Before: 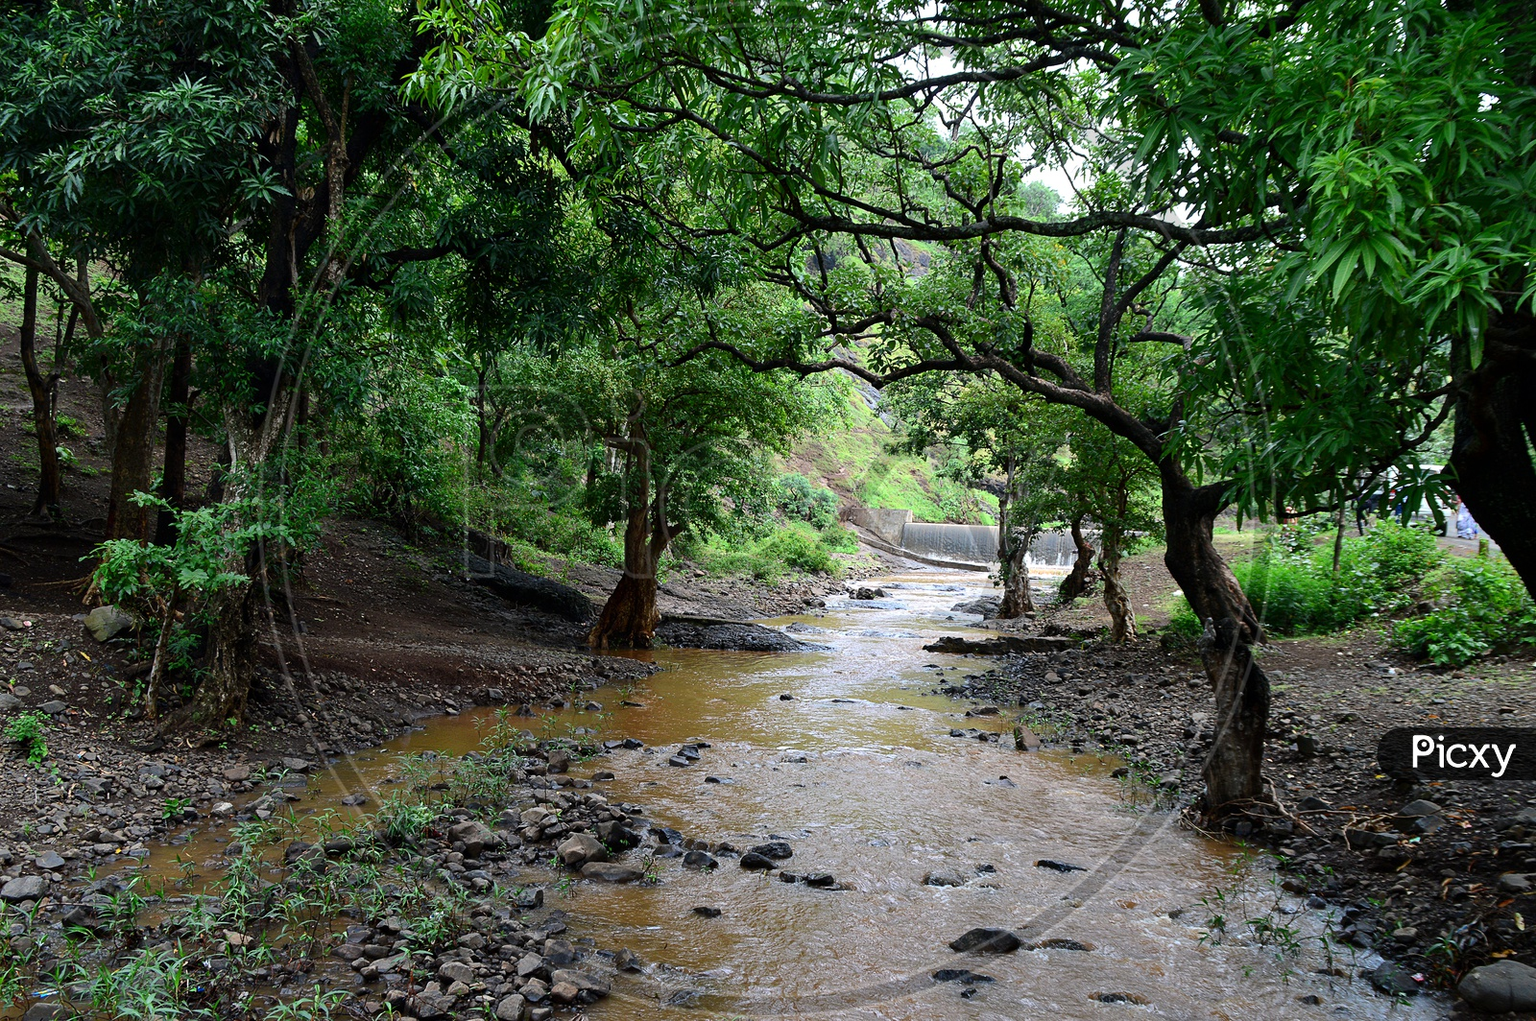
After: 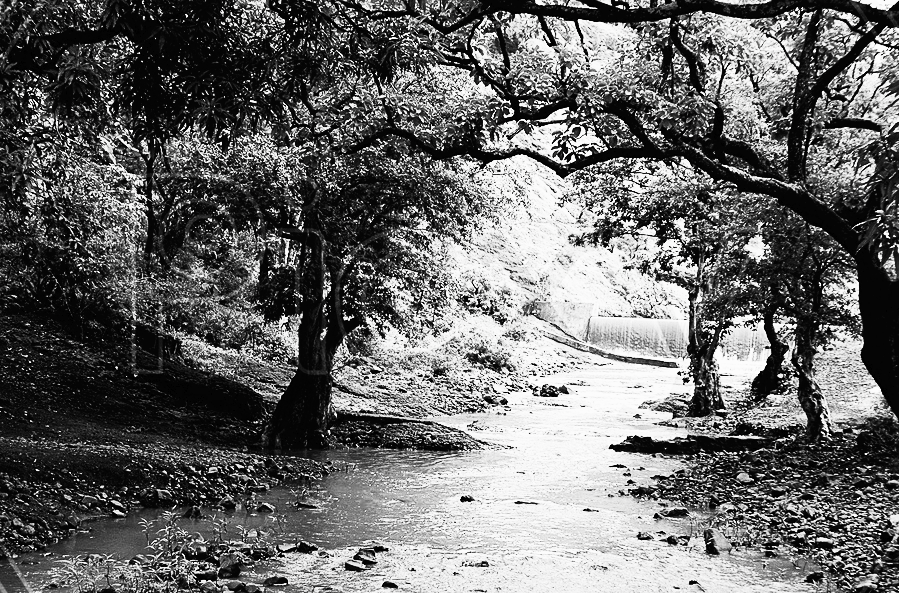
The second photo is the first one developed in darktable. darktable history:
crop and rotate: left 22.053%, top 21.493%, right 21.718%, bottom 22.697%
sharpen: amount 0.216
filmic rgb: black relative exposure -5.12 EV, white relative exposure 3.96 EV, hardness 2.9, contrast 1.3, highlights saturation mix -30.3%, add noise in highlights 0.002, color science v3 (2019), use custom middle-gray values true, contrast in highlights soft
contrast brightness saturation: contrast 0.519, brightness 0.488, saturation -0.994
